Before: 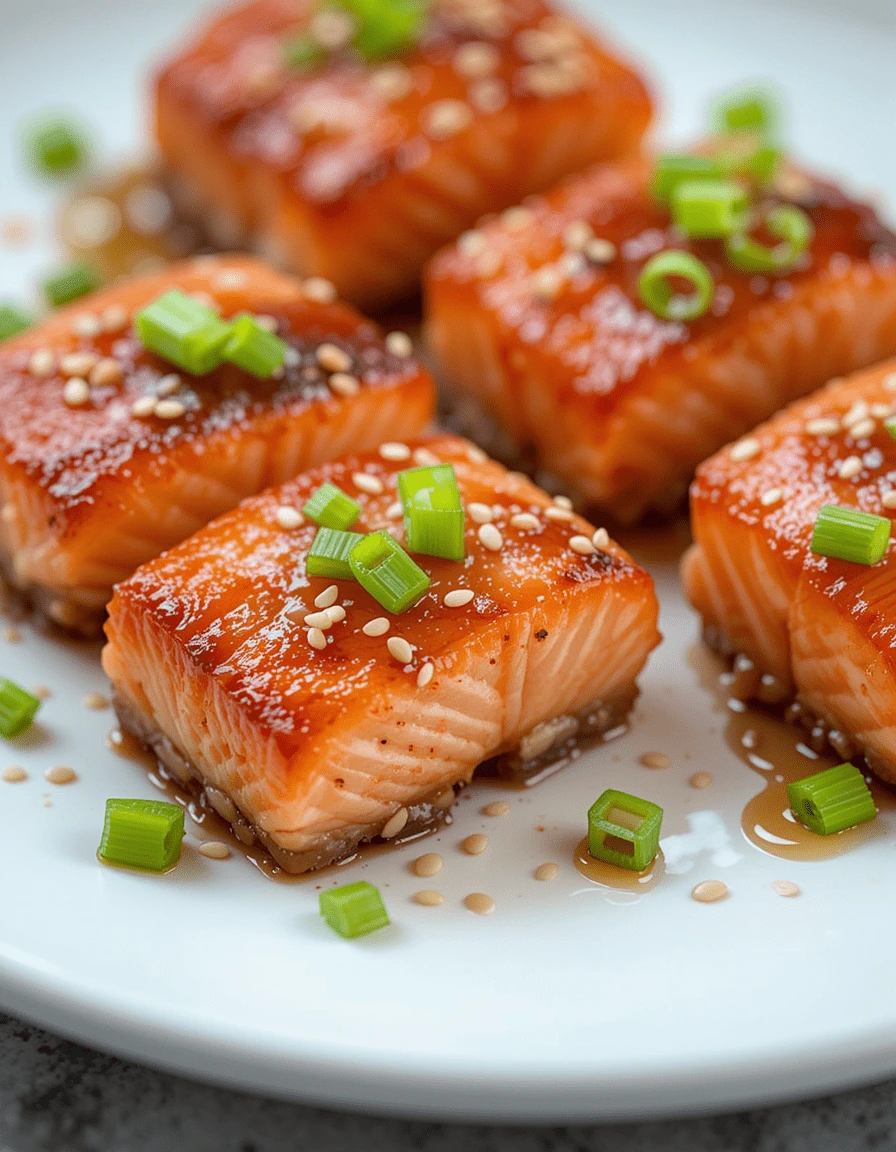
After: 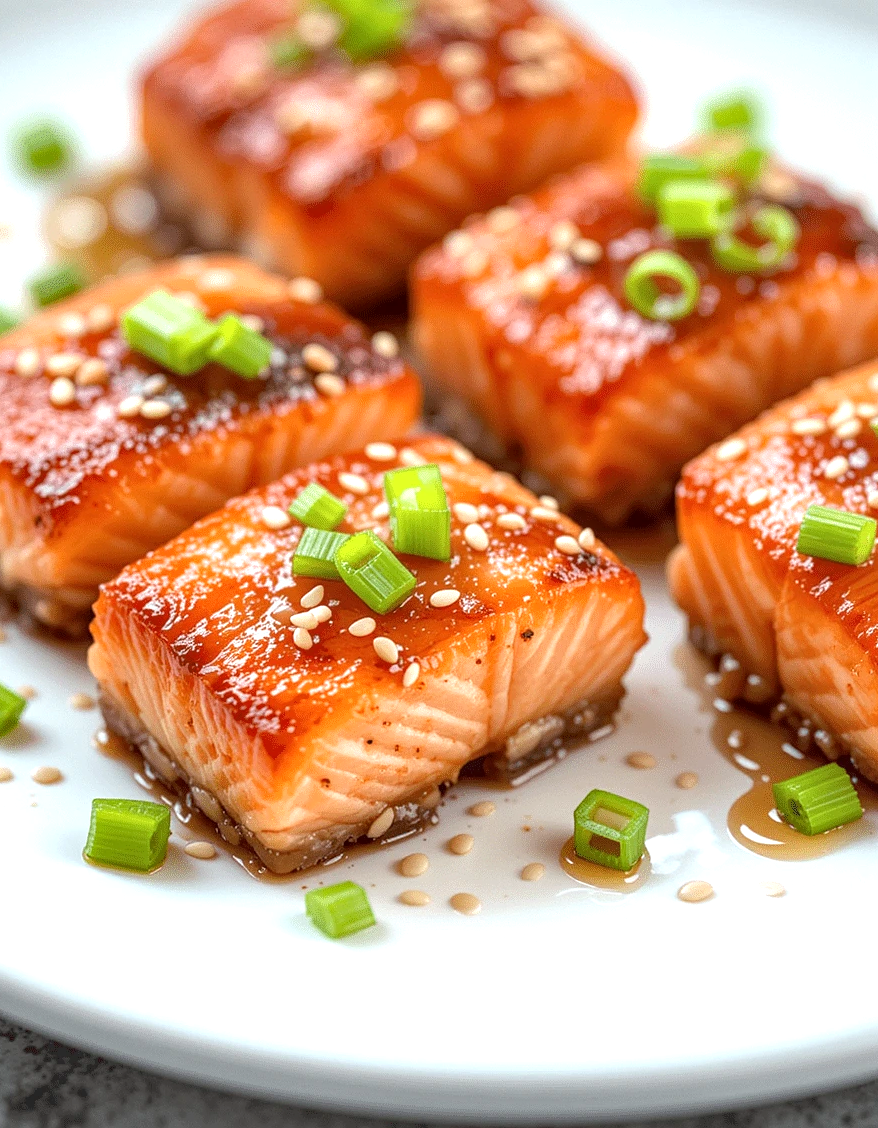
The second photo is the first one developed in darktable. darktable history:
local contrast: on, module defaults
exposure: exposure 0.582 EV, compensate exposure bias true, compensate highlight preservation false
crop: left 1.655%, right 0.271%, bottom 2.001%
